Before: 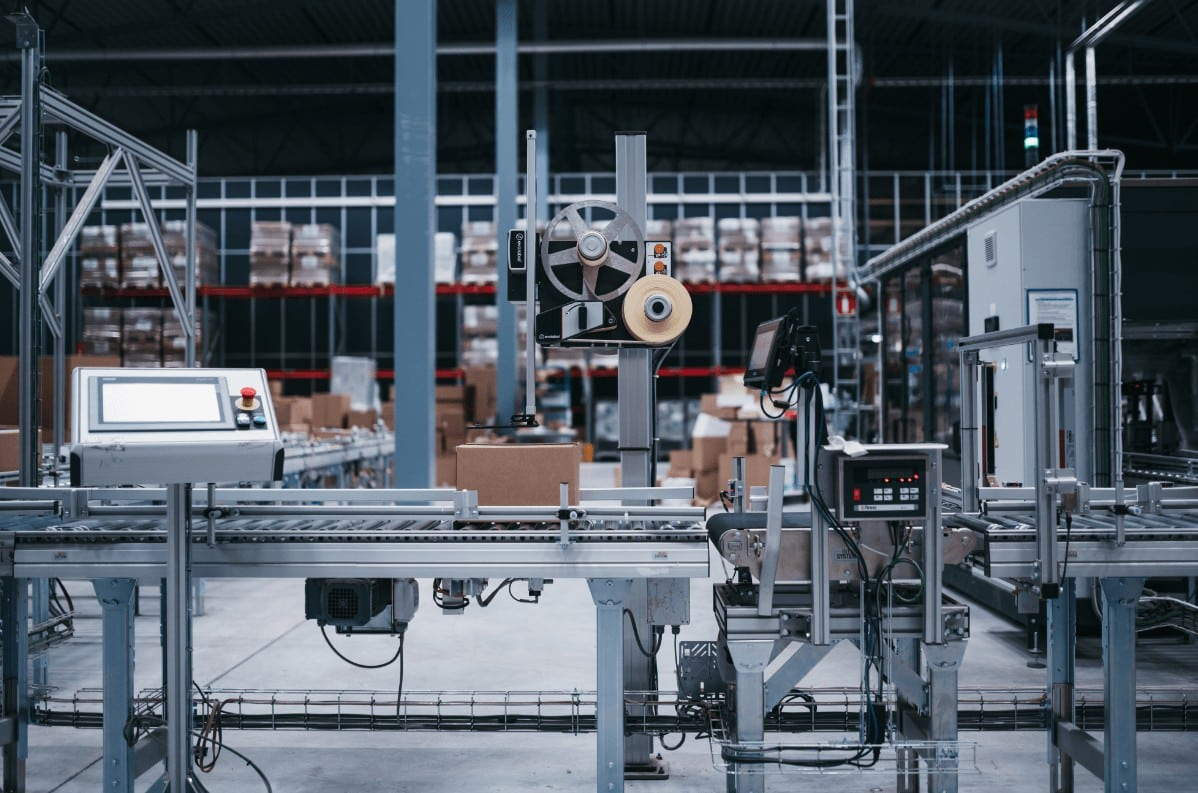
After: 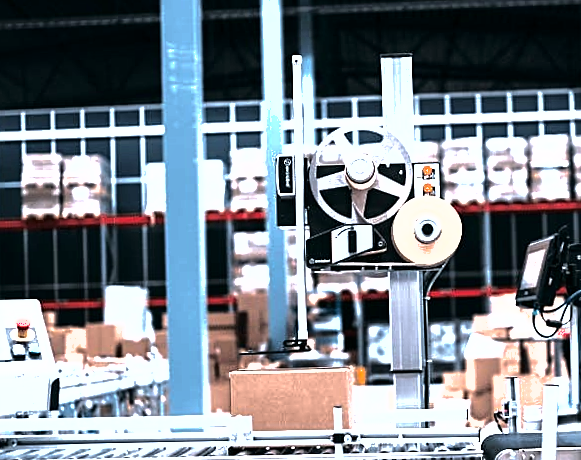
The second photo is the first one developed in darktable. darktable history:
shadows and highlights: on, module defaults
crop: left 17.835%, top 7.675%, right 32.881%, bottom 32.213%
fill light: exposure -2 EV, width 8.6
exposure: black level correction 0, exposure 1.35 EV, compensate exposure bias true, compensate highlight preservation false
sharpen: on, module defaults
levels: levels [0.044, 0.475, 0.791]
local contrast: mode bilateral grid, contrast 100, coarseness 100, detail 91%, midtone range 0.2
rotate and perspective: rotation -1.32°, lens shift (horizontal) -0.031, crop left 0.015, crop right 0.985, crop top 0.047, crop bottom 0.982
